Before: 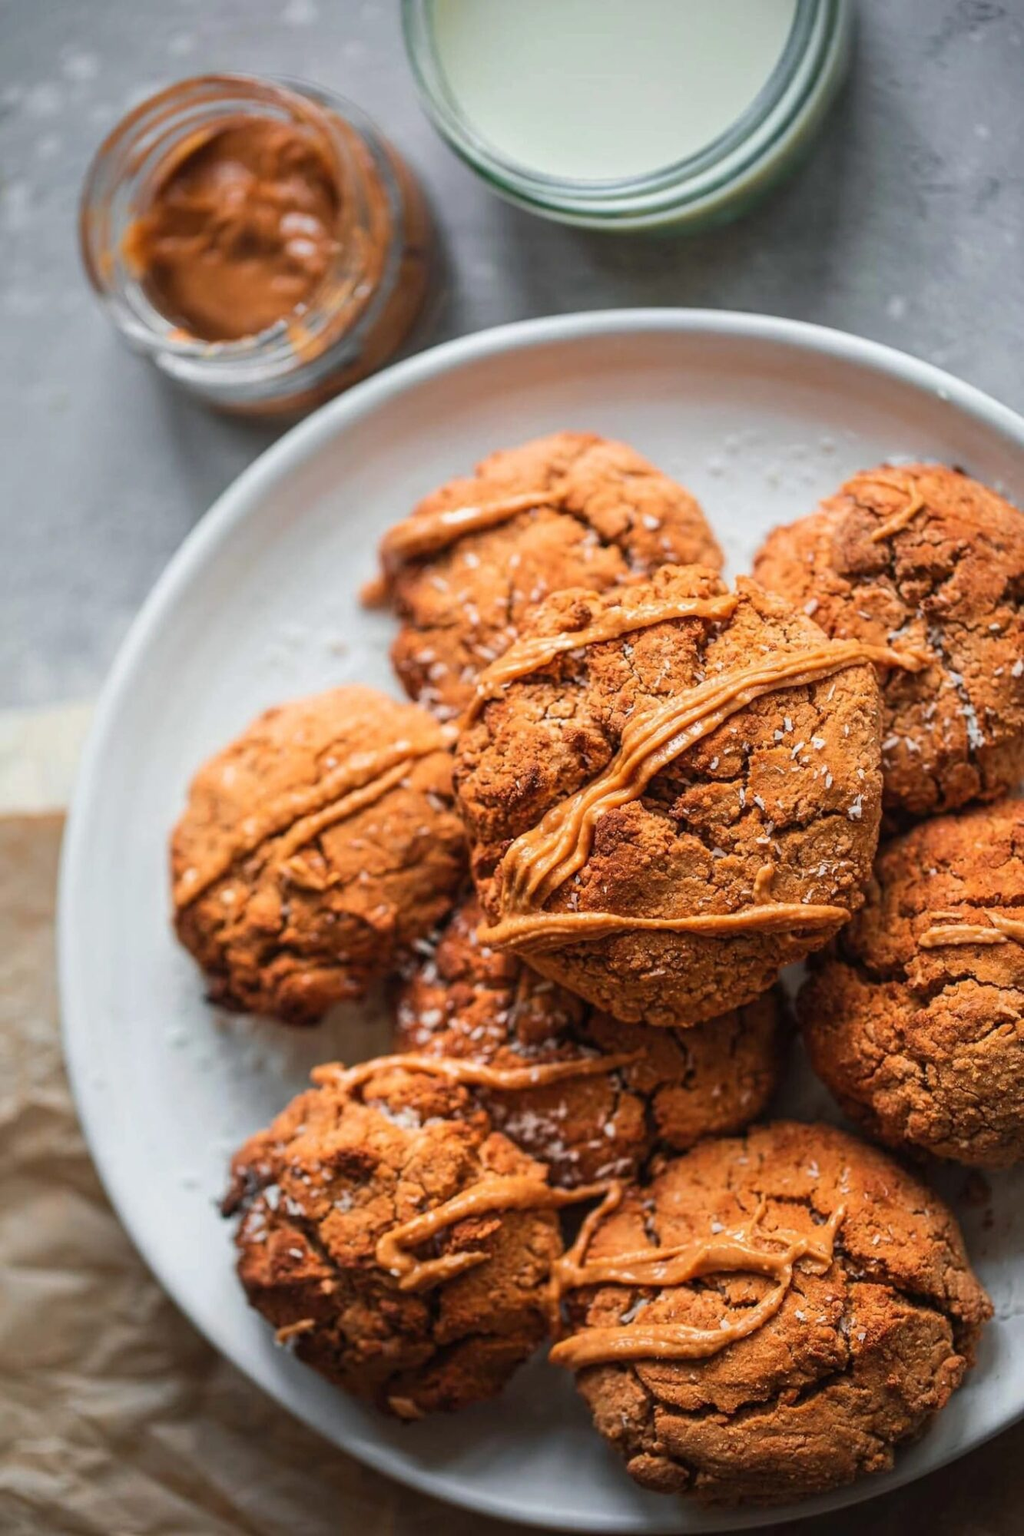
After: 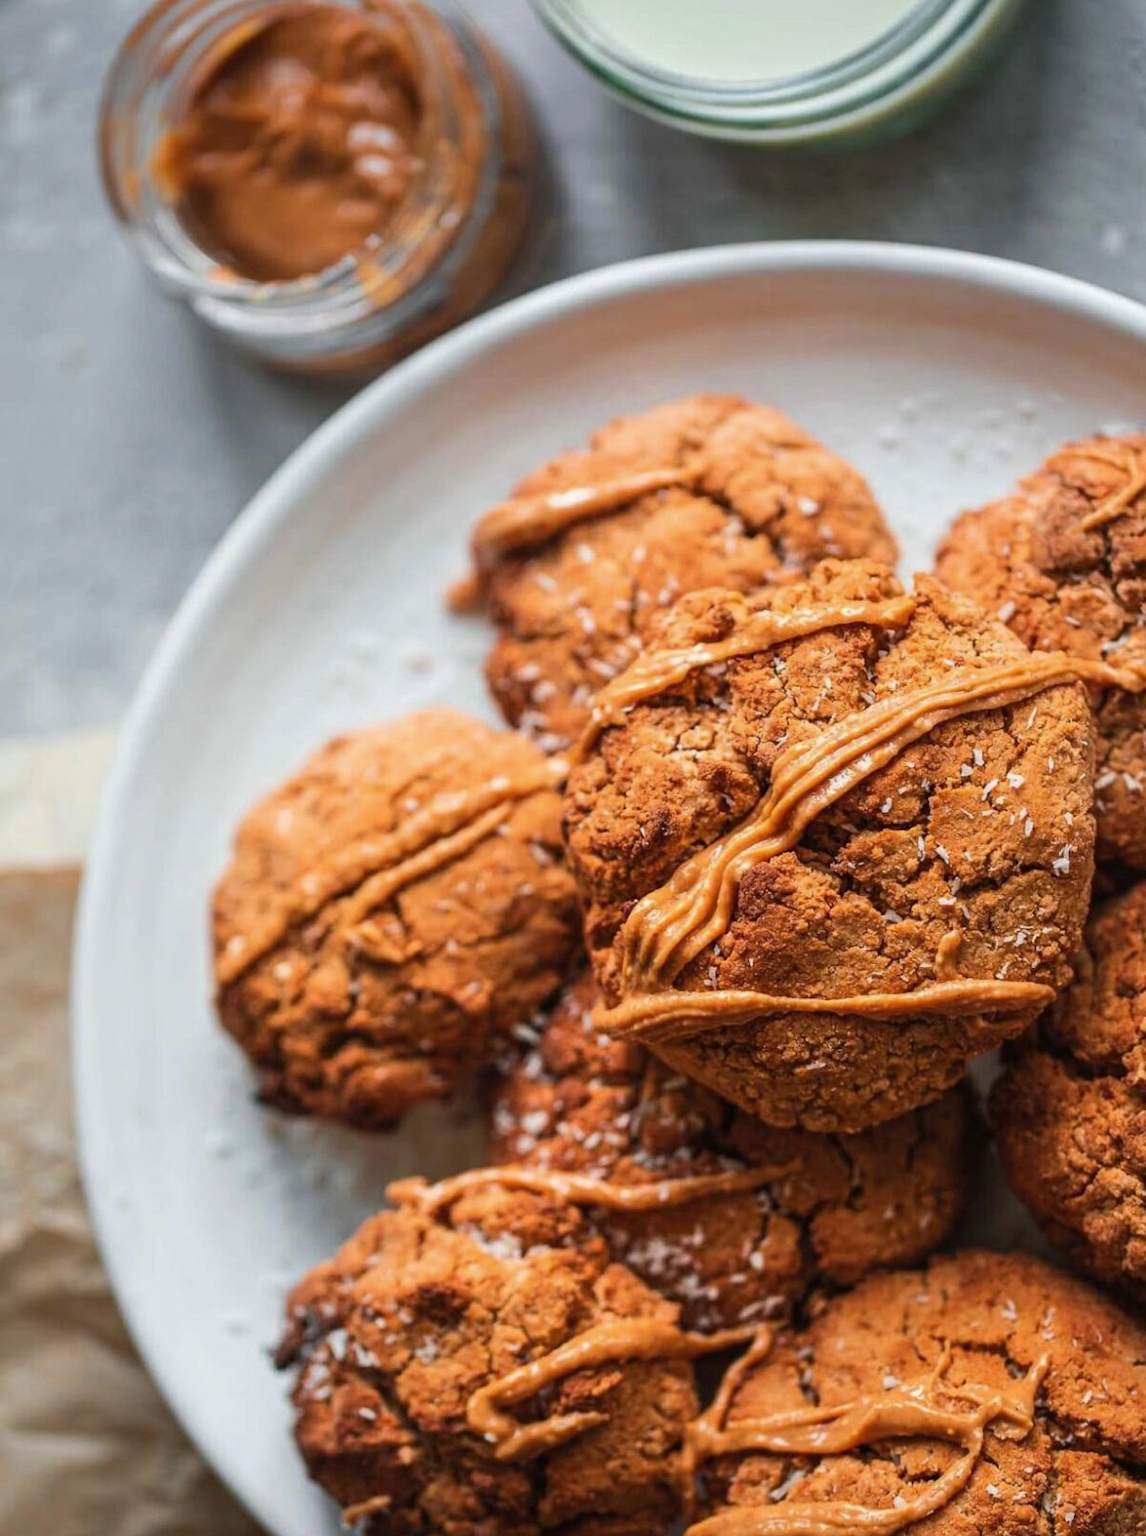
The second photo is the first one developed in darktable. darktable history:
crop: top 7.49%, right 9.717%, bottom 11.943%
color zones: curves: ch0 [(0.068, 0.464) (0.25, 0.5) (0.48, 0.508) (0.75, 0.536) (0.886, 0.476) (0.967, 0.456)]; ch1 [(0.066, 0.456) (0.25, 0.5) (0.616, 0.508) (0.746, 0.56) (0.934, 0.444)]
